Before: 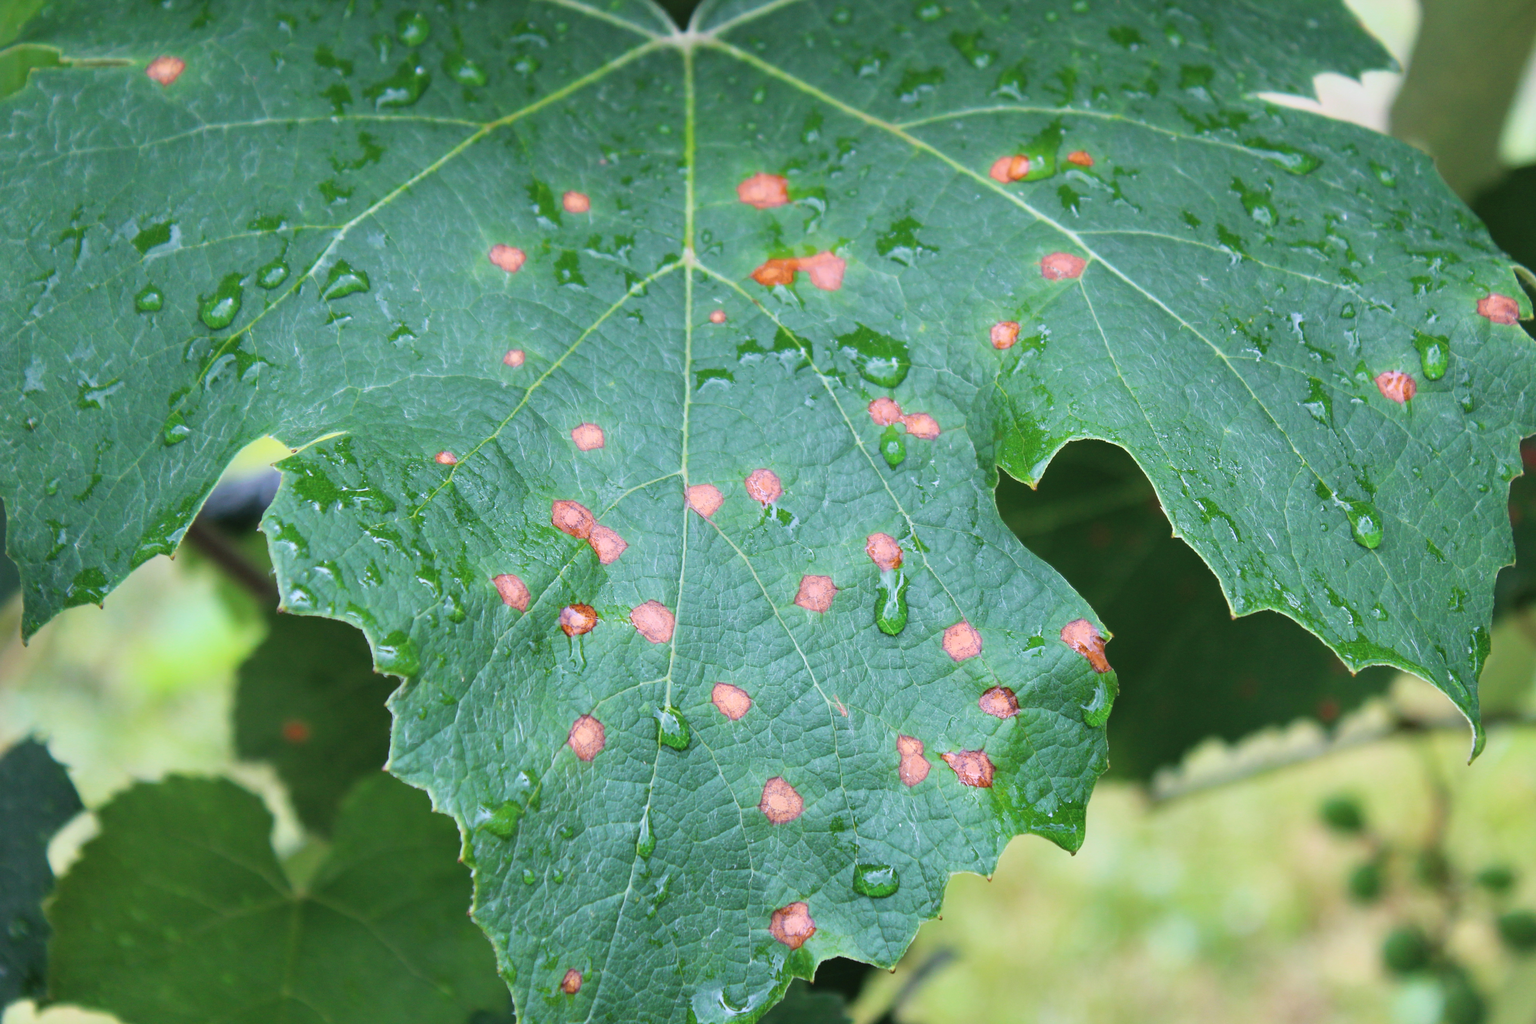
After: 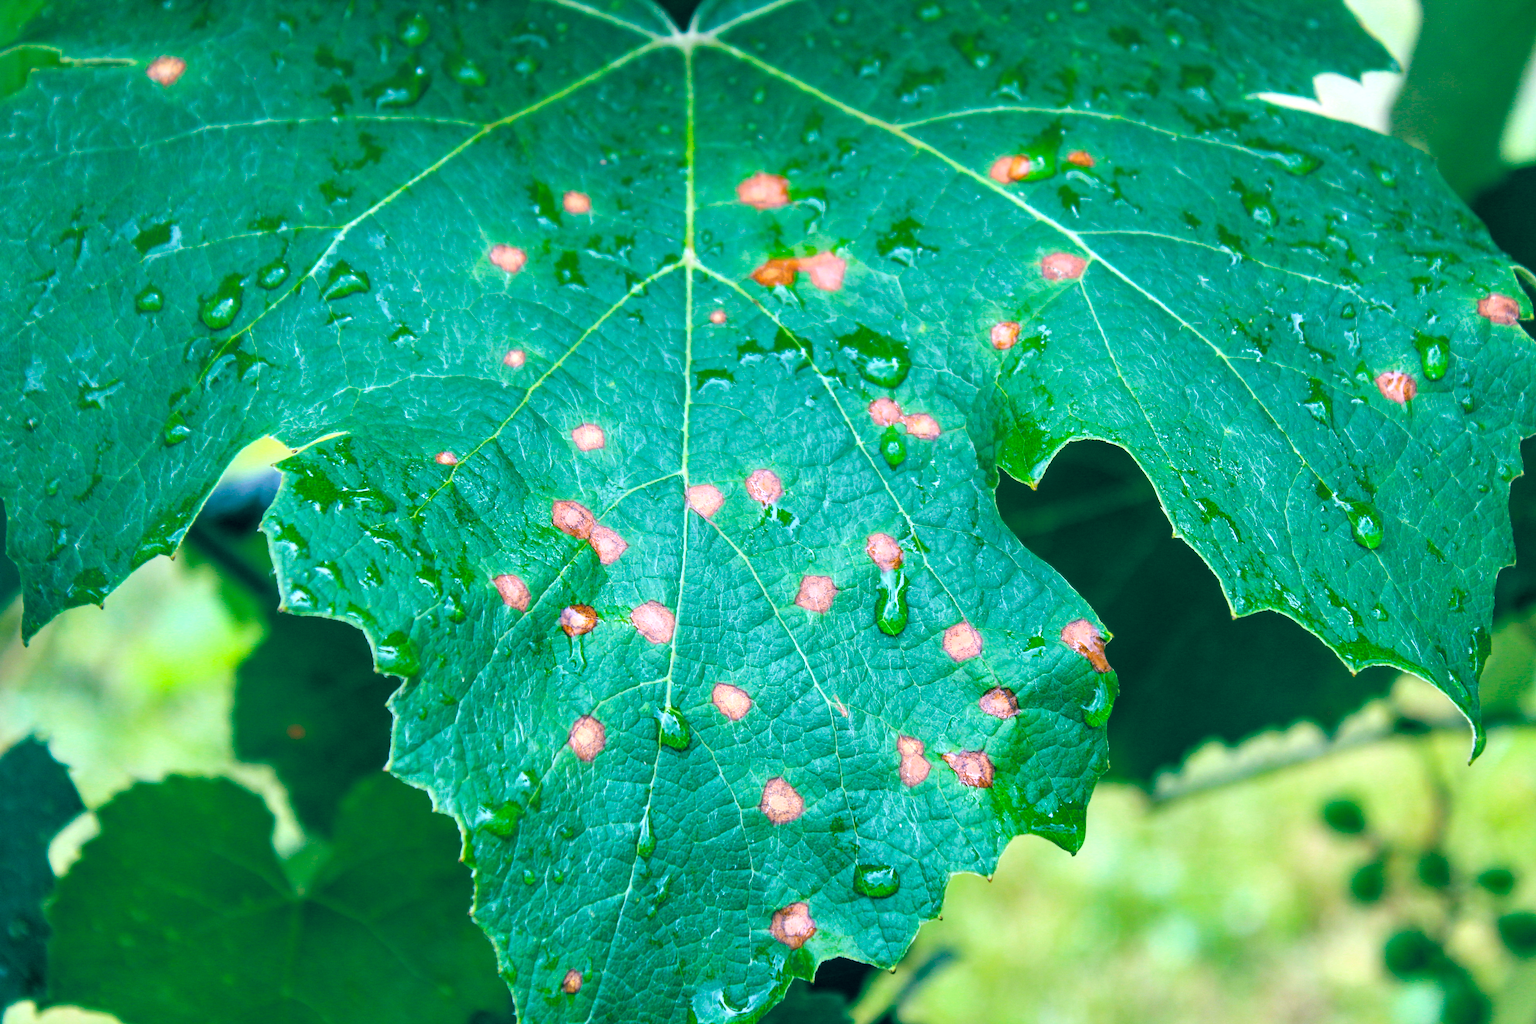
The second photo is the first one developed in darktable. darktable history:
local contrast: on, module defaults
color balance rgb: global offset › luminance -0.539%, global offset › chroma 0.909%, global offset › hue 174°, perceptual saturation grading › global saturation 18.312%, perceptual brilliance grading › global brilliance 1.628%, perceptual brilliance grading › highlights 8.552%, perceptual brilliance grading › shadows -3.544%, global vibrance 19.598%
